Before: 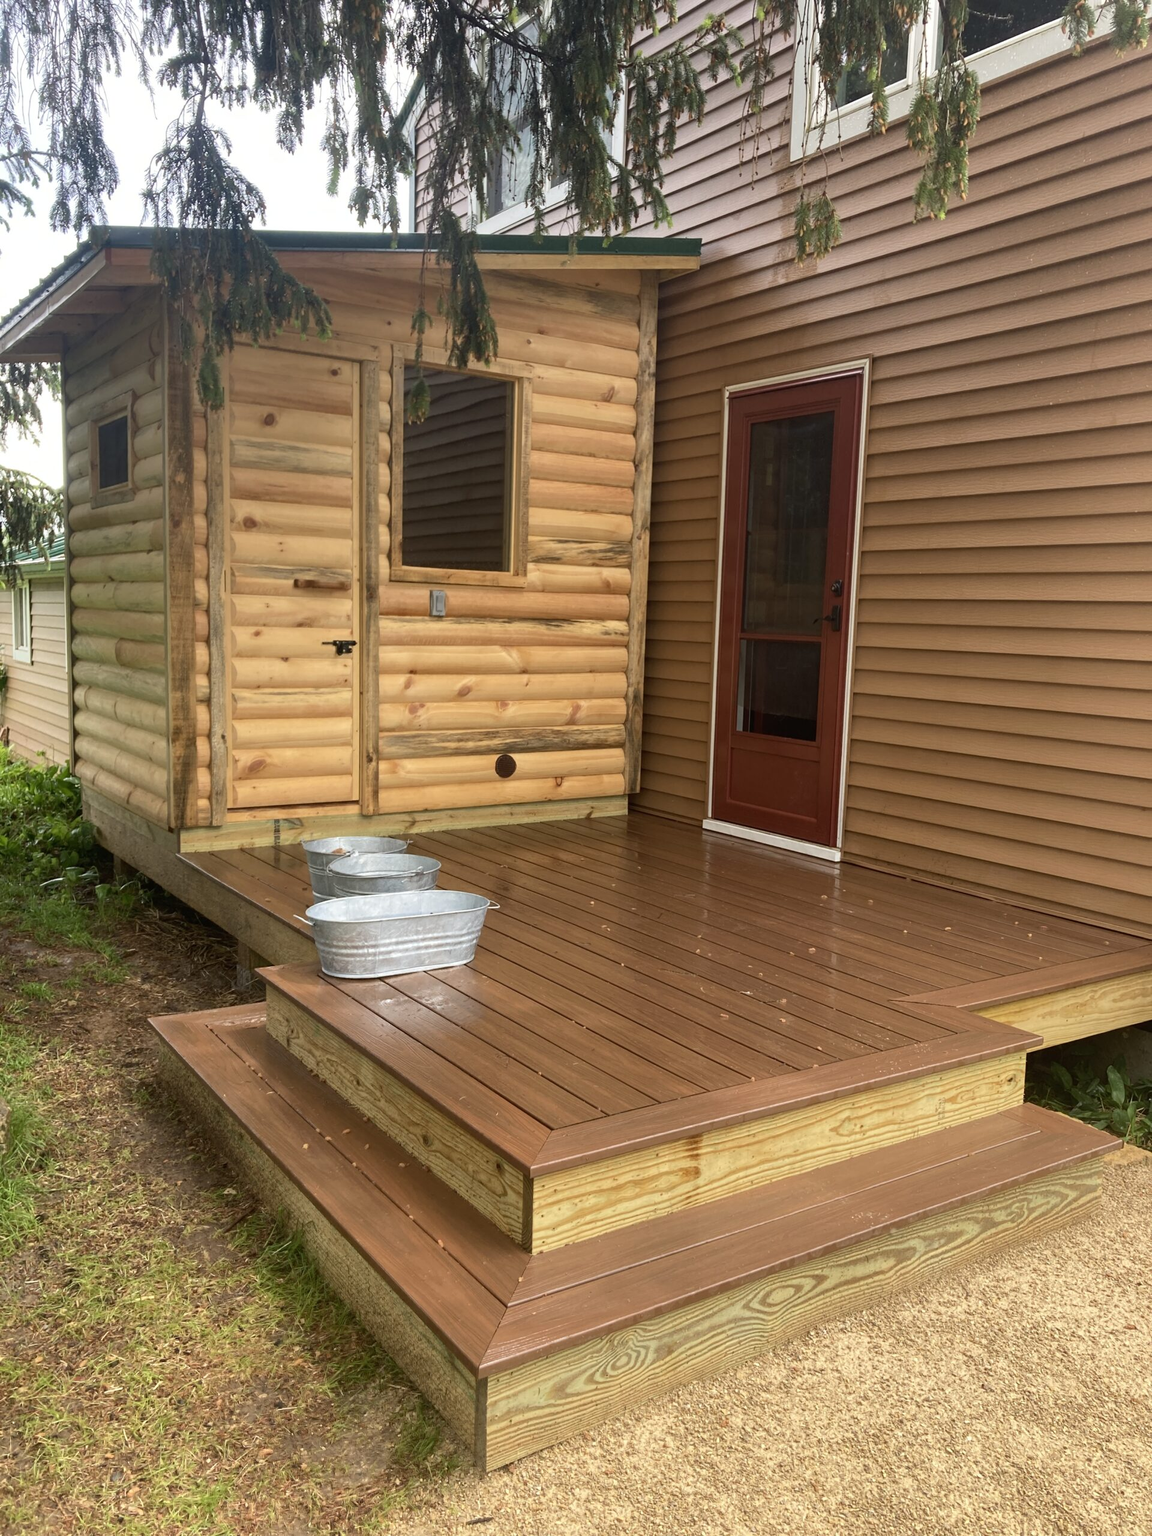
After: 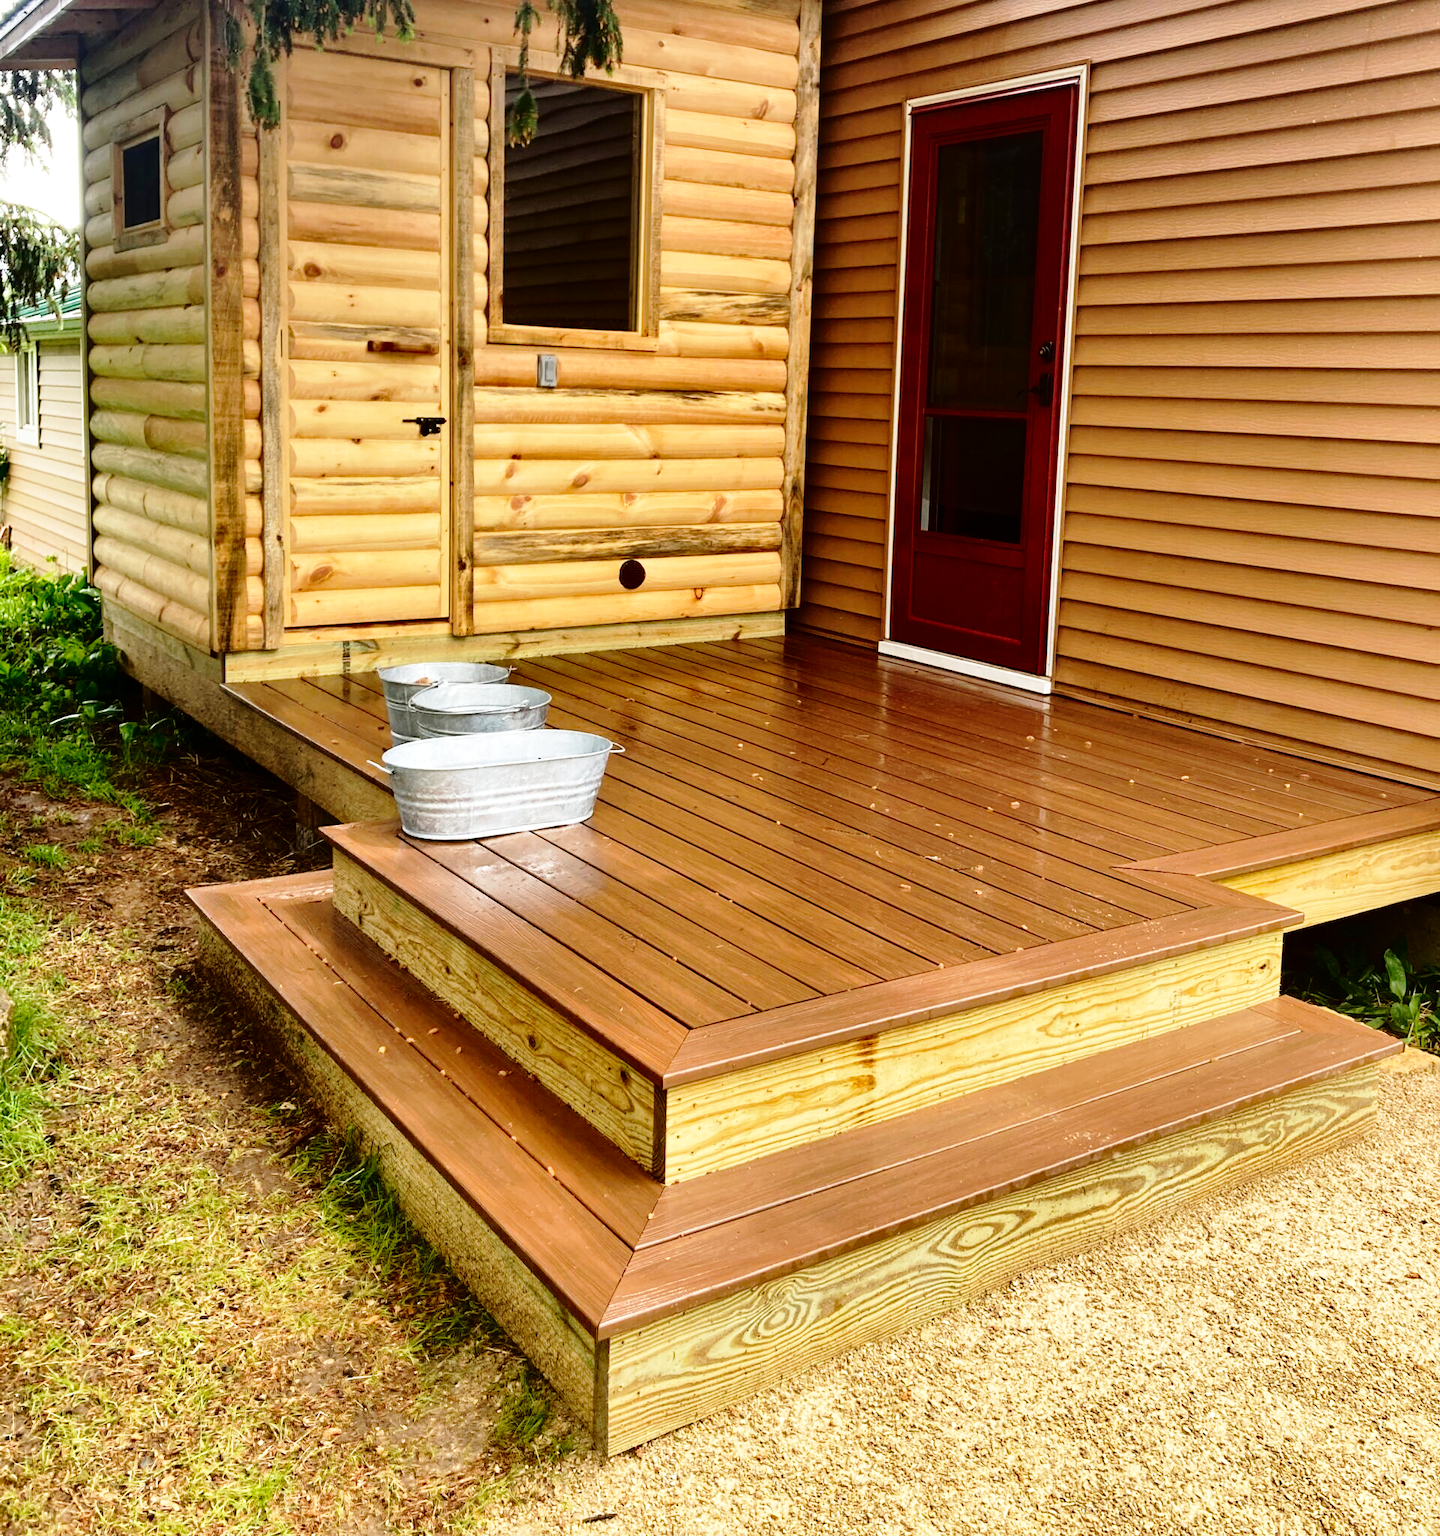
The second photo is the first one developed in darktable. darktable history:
crop and rotate: top 19.998%
shadows and highlights: shadows 12, white point adjustment 1.2, soften with gaussian
fill light: exposure -2 EV, width 8.6
base curve: curves: ch0 [(0, 0) (0.04, 0.03) (0.133, 0.232) (0.448, 0.748) (0.843, 0.968) (1, 1)], preserve colors none
